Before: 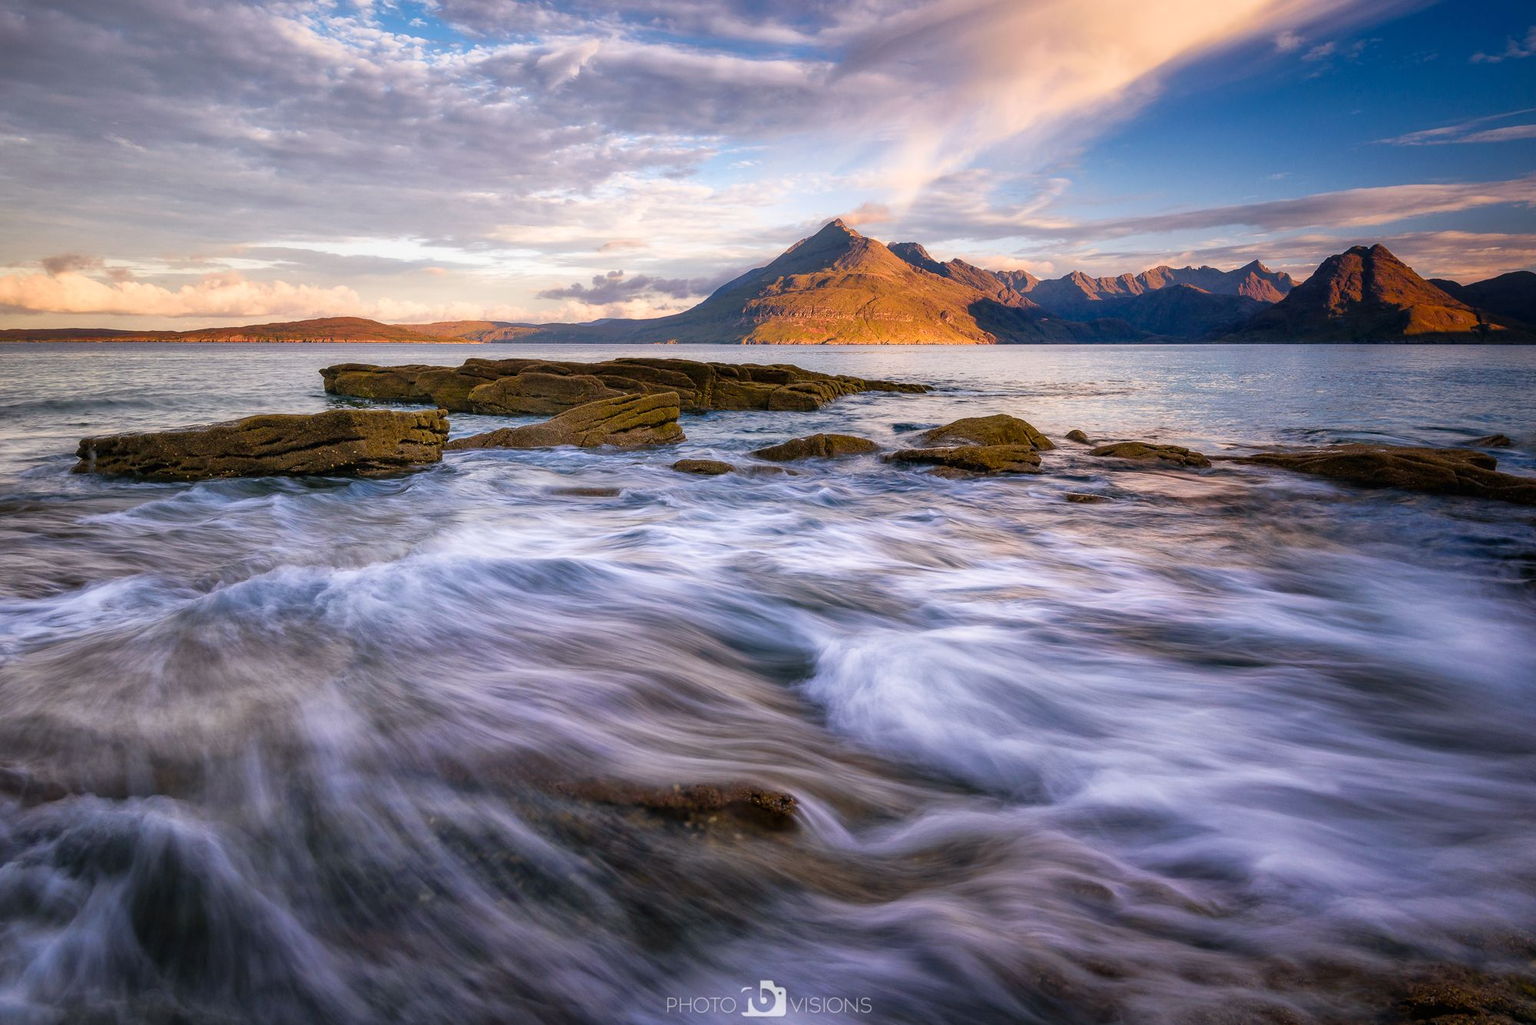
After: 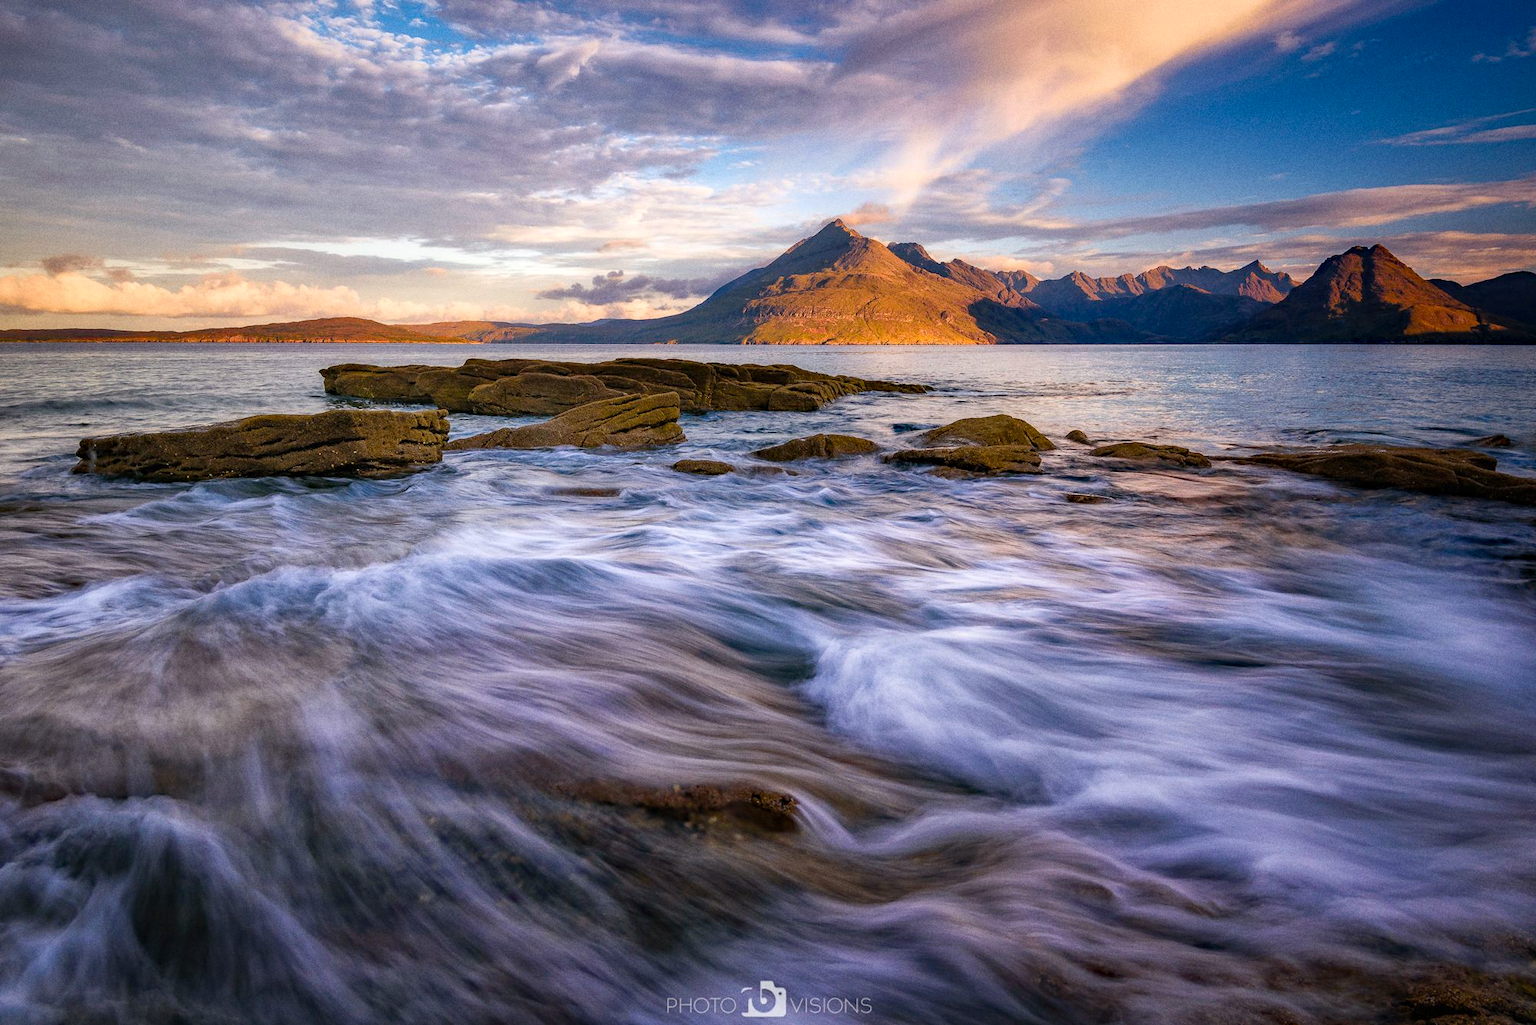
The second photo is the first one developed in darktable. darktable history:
grain: on, module defaults
haze removal: strength 0.29, distance 0.25, compatibility mode true, adaptive false
